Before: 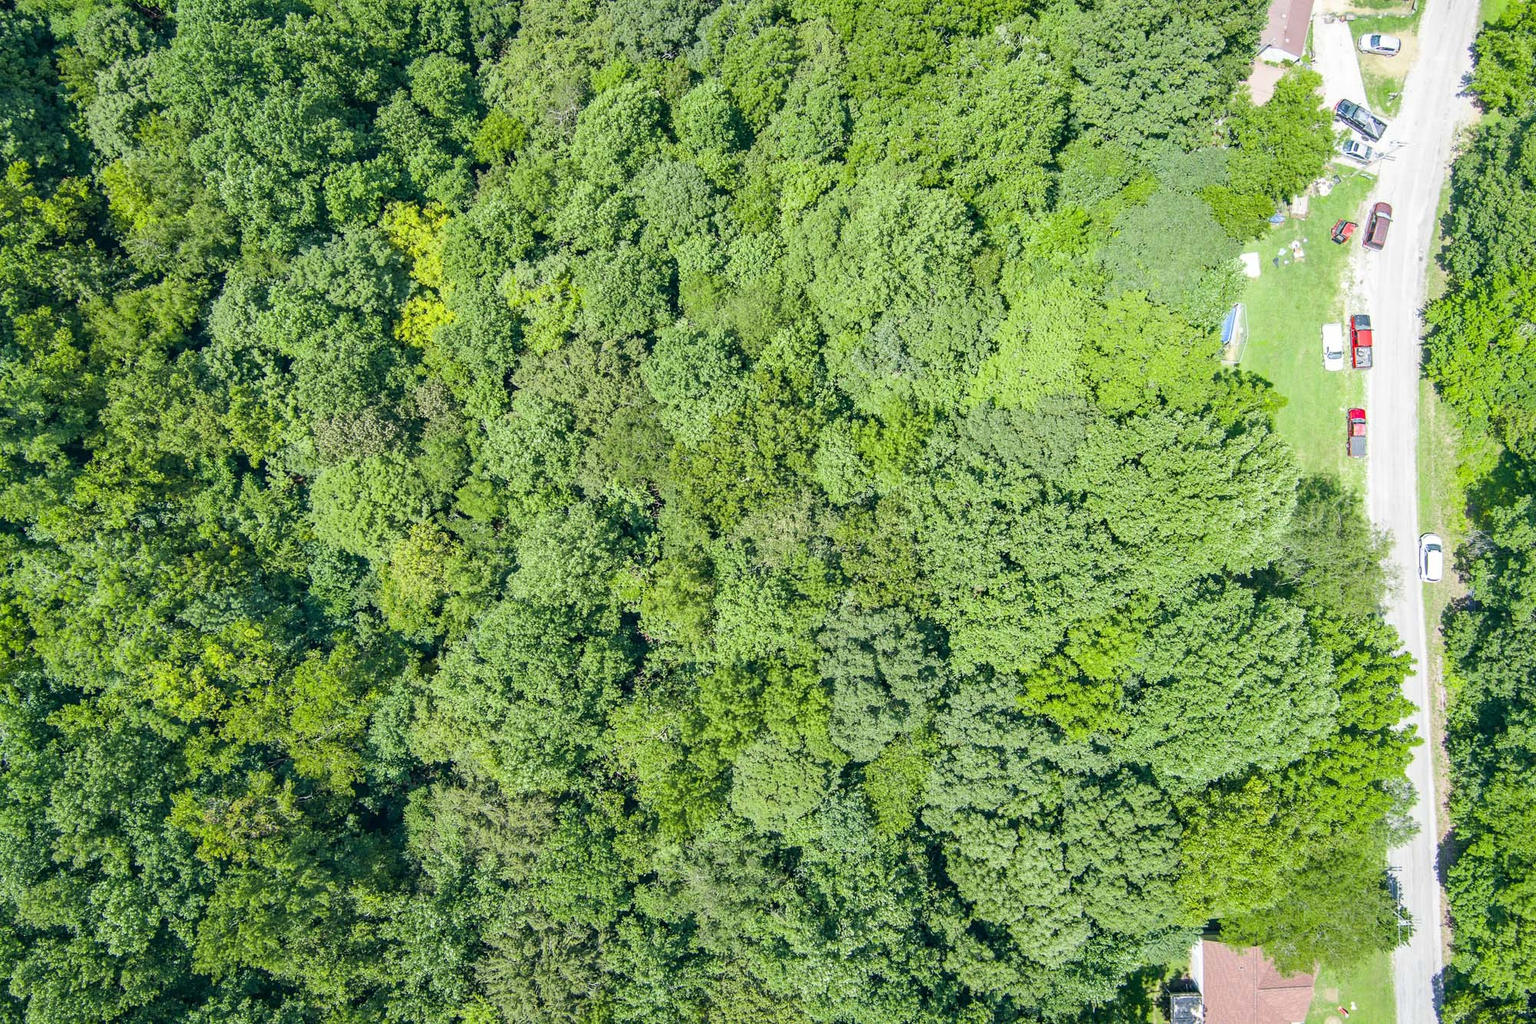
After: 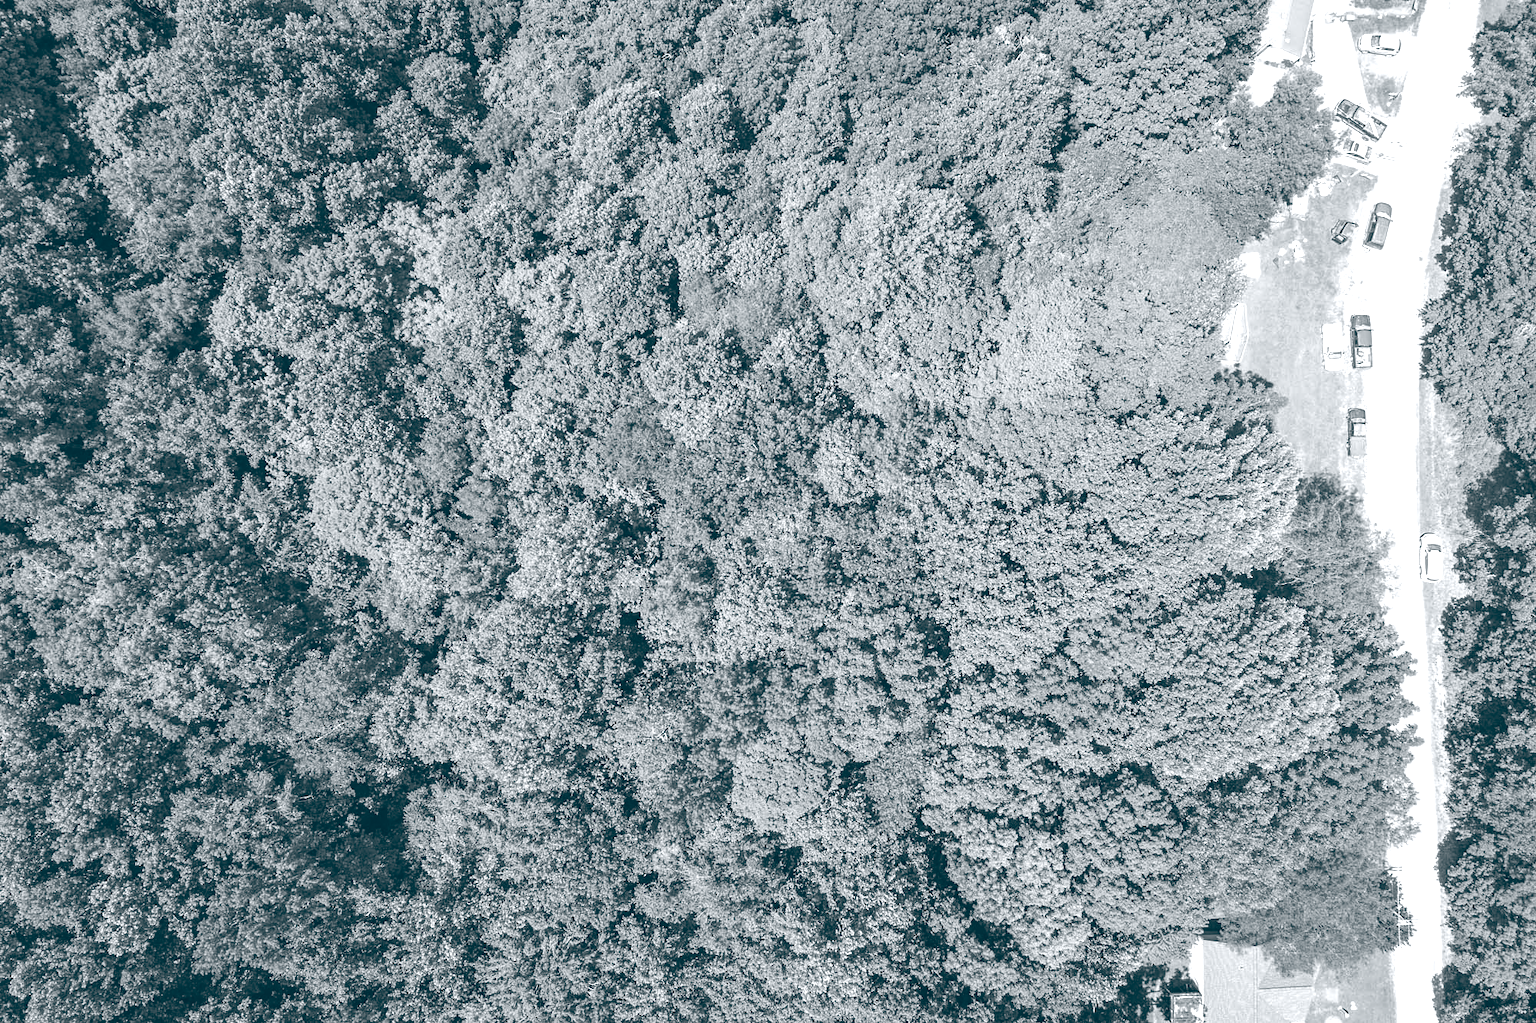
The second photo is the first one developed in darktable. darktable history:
contrast brightness saturation: contrast 0.03, brightness 0.06, saturation 0.13
color calibration: output gray [0.23, 0.37, 0.4, 0], gray › normalize channels true, illuminant same as pipeline (D50), adaptation XYZ, x 0.346, y 0.359, gamut compression 0
color balance: lift [1.016, 0.983, 1, 1.017], gamma [0.958, 1, 1, 1], gain [0.981, 1.007, 0.993, 1.002], input saturation 118.26%, contrast 13.43%, contrast fulcrum 21.62%, output saturation 82.76%
exposure: exposure 0.515 EV, compensate highlight preservation false
